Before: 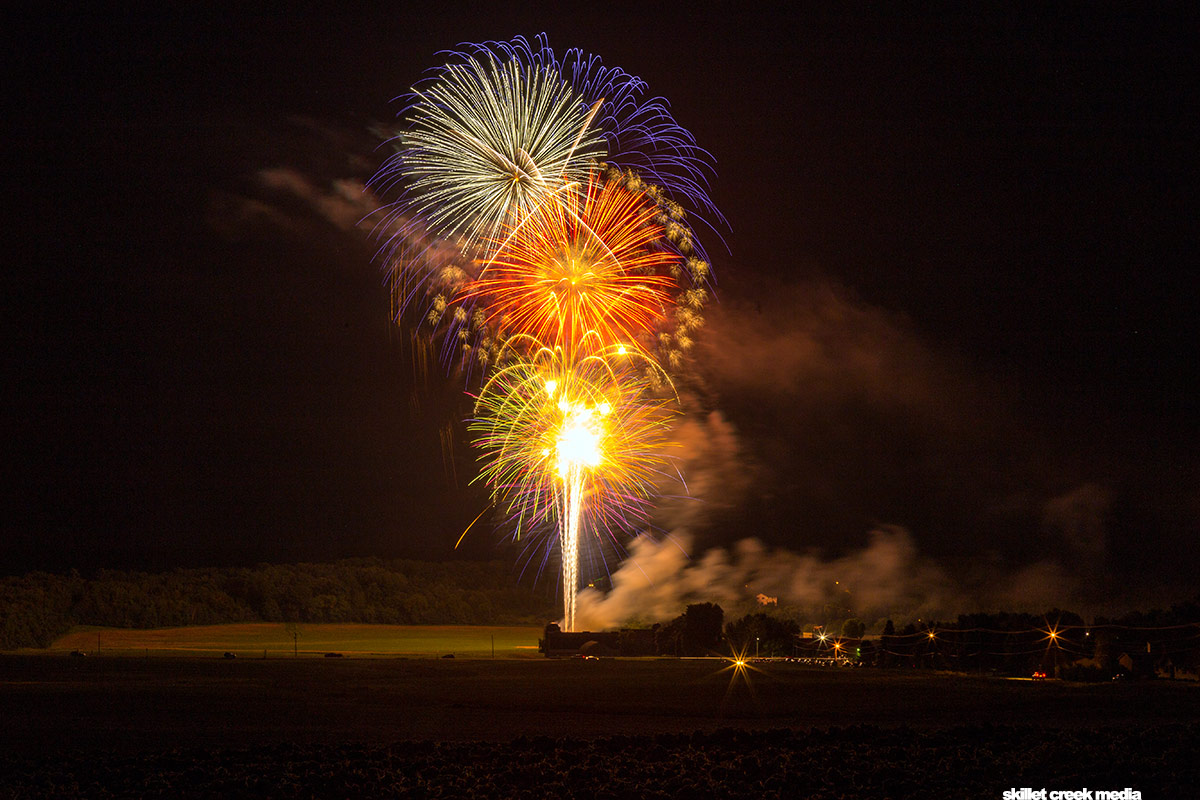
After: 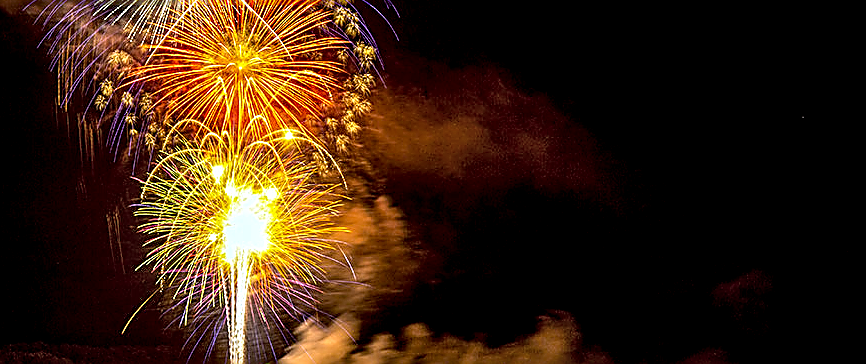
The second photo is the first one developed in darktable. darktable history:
exposure: black level correction 0.01, exposure 0.017 EV, compensate exposure bias true, compensate highlight preservation false
crop and rotate: left 27.768%, top 27.033%, bottom 27.452%
local contrast: highlights 60%, shadows 63%, detail 160%
color calibration: output colorfulness [0, 0.315, 0, 0], x 0.372, y 0.386, temperature 4286.92 K
sharpen: amount 1.878
